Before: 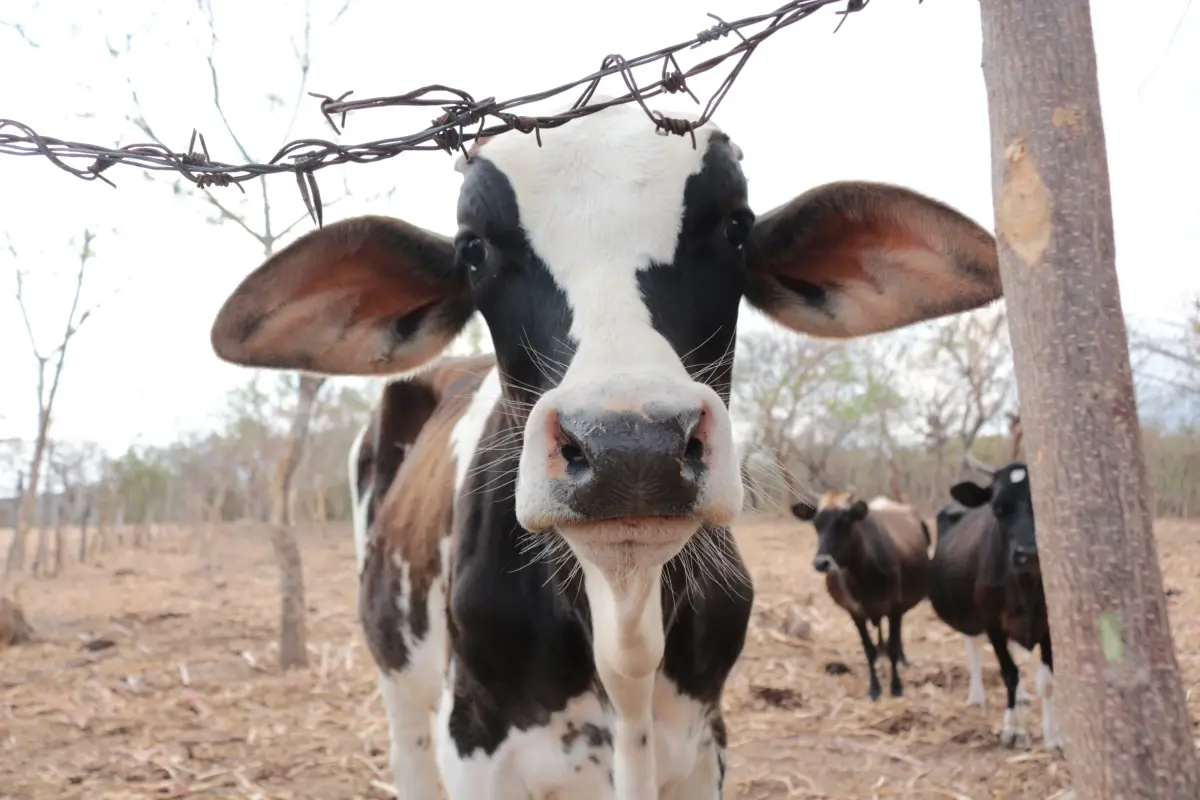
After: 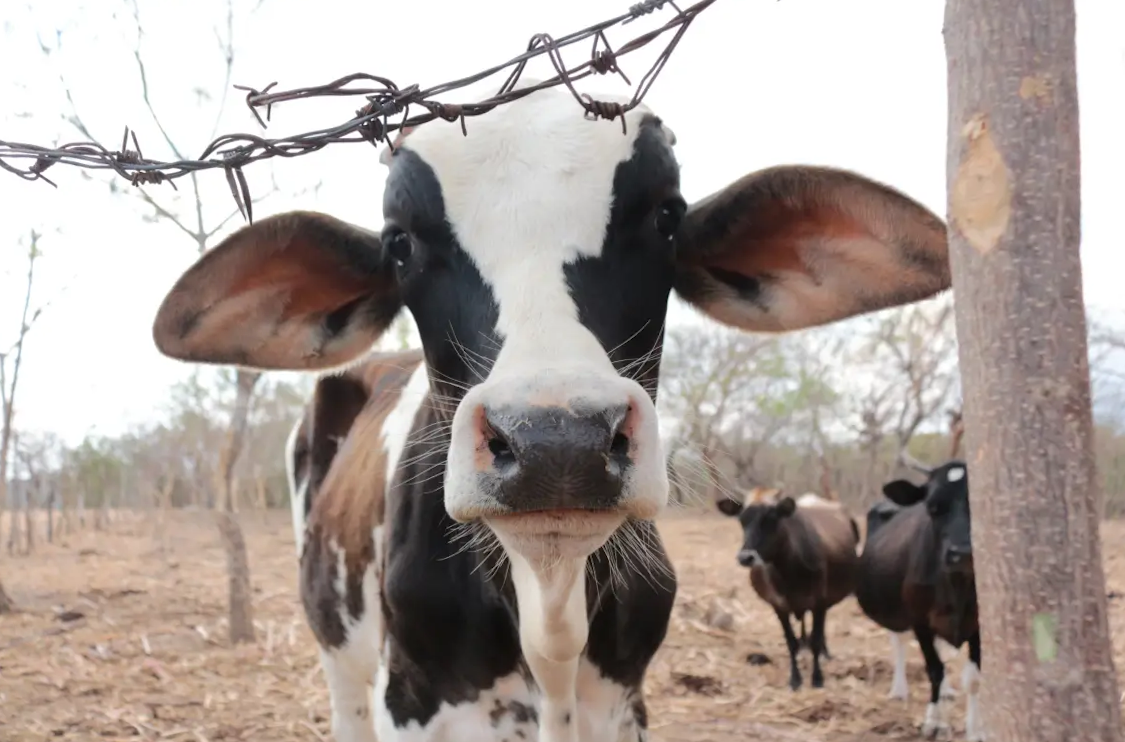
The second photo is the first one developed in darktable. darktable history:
crop: left 0.434%, top 0.485%, right 0.244%, bottom 0.386%
rotate and perspective: rotation 0.062°, lens shift (vertical) 0.115, lens shift (horizontal) -0.133, crop left 0.047, crop right 0.94, crop top 0.061, crop bottom 0.94
